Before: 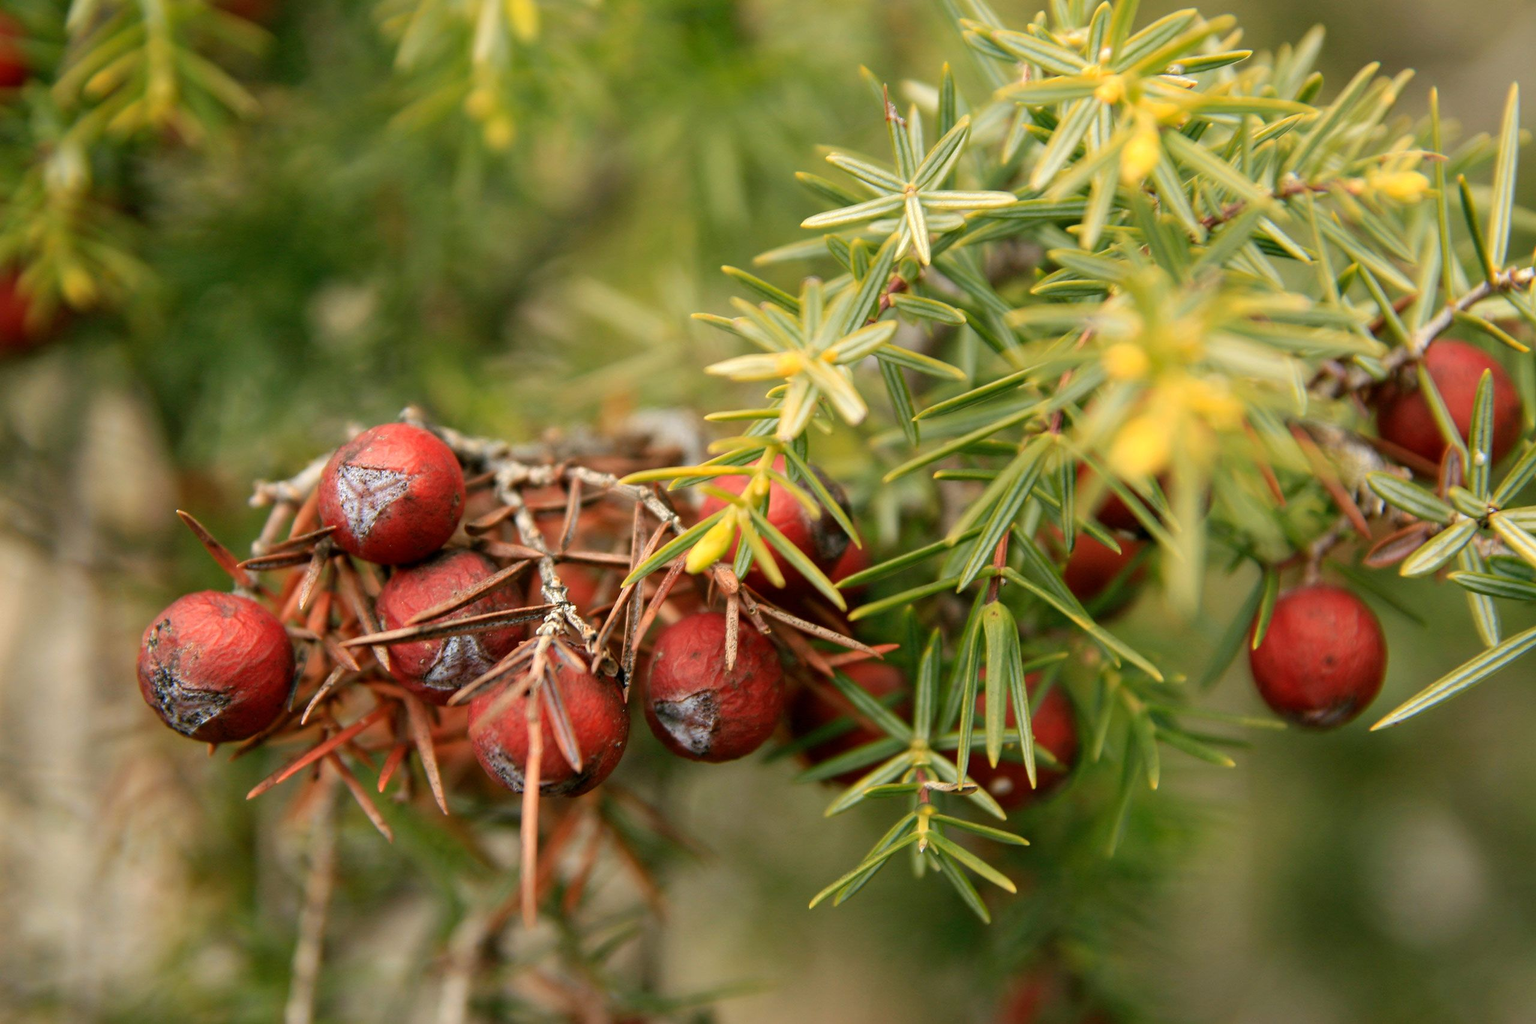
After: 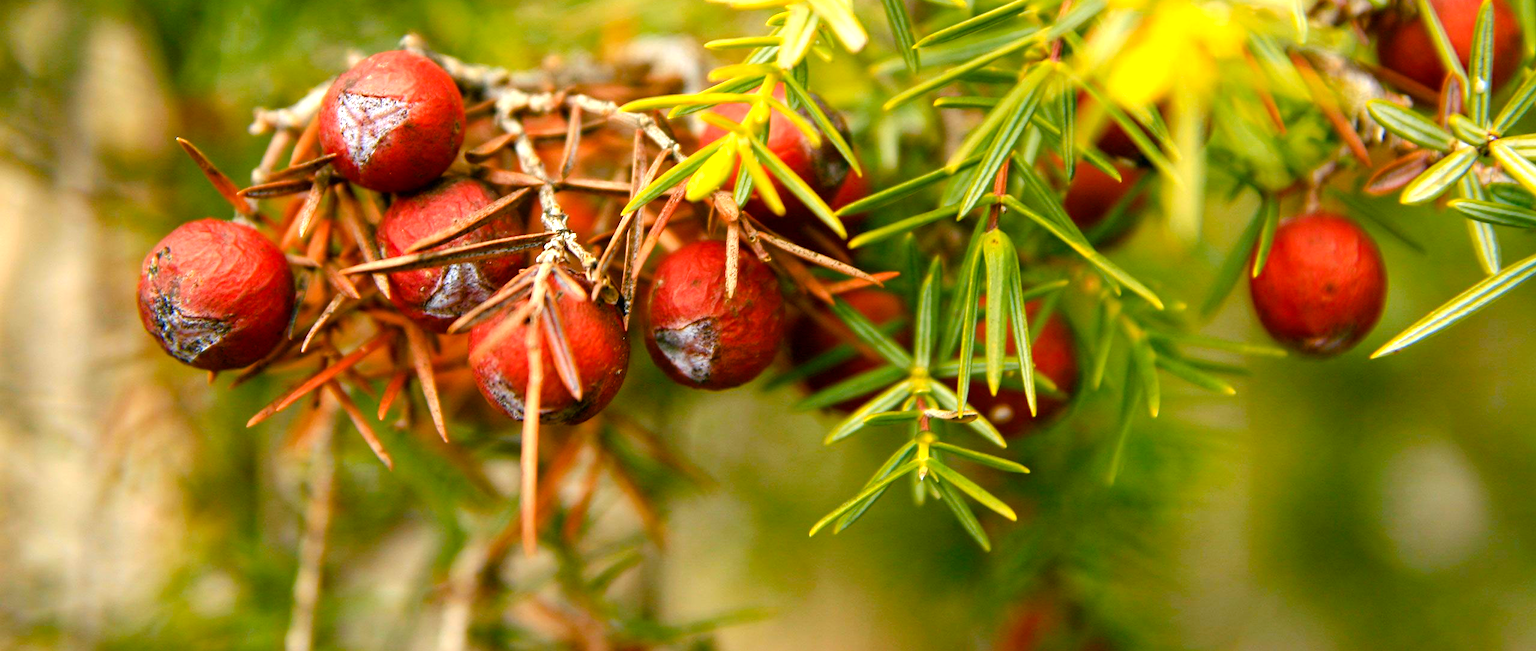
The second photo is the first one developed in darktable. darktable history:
crop and rotate: top 36.435%
exposure: black level correction 0, exposure 0.7 EV, compensate exposure bias true, compensate highlight preservation false
color balance rgb: perceptual saturation grading › global saturation 20%, perceptual saturation grading › highlights -25%, perceptual saturation grading › shadows 25%, global vibrance 50%
